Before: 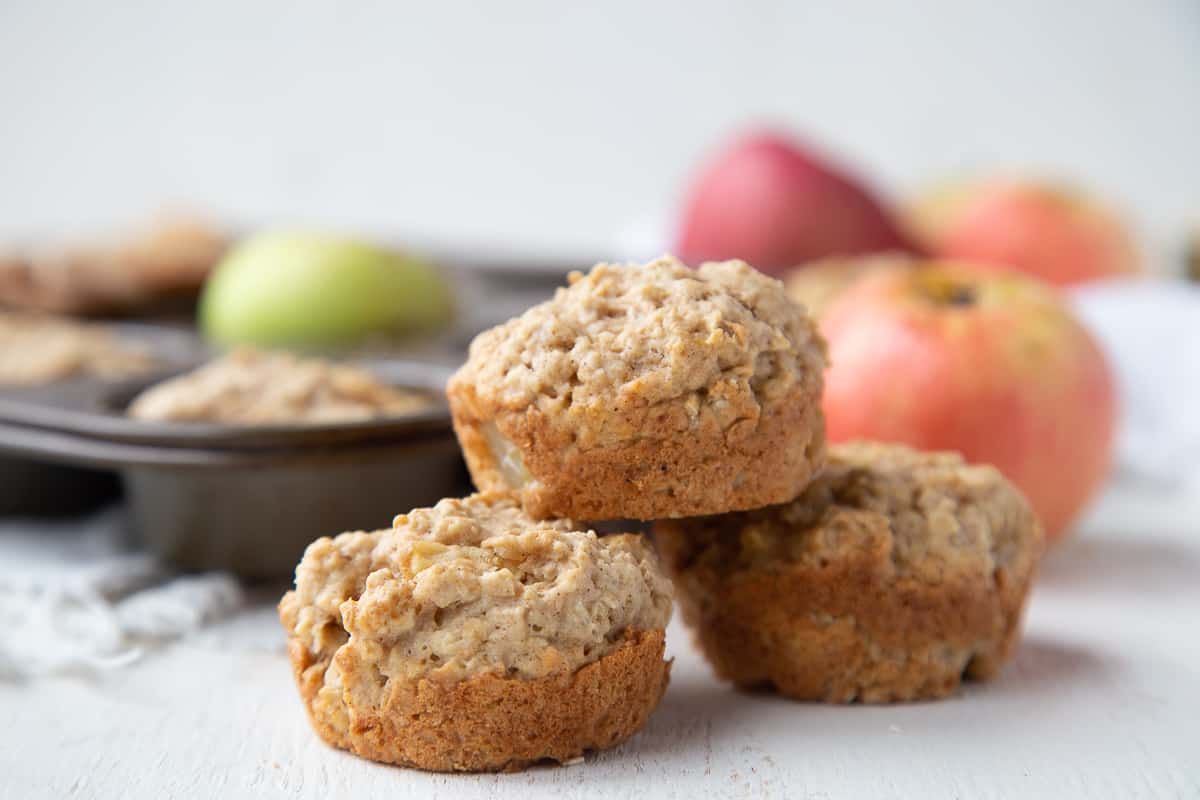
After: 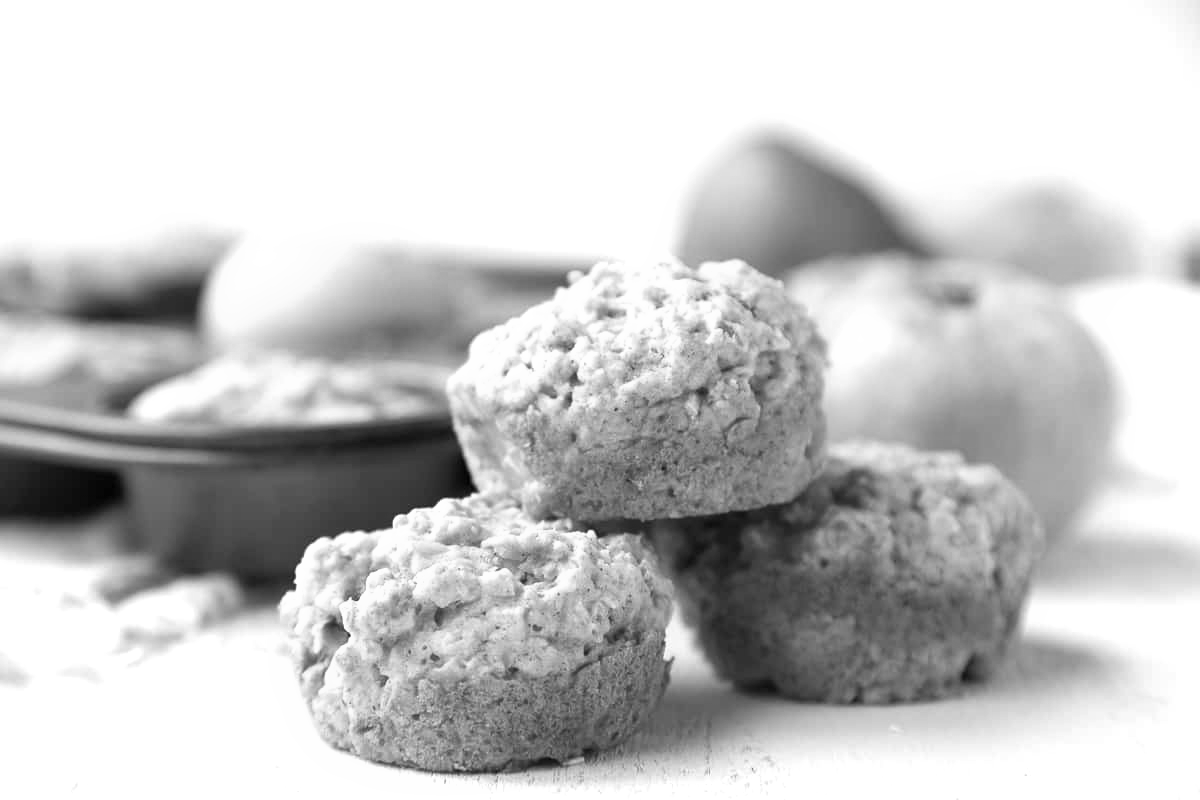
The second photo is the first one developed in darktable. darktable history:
monochrome: on, module defaults
velvia: on, module defaults
exposure: exposure 0.6 EV, compensate highlight preservation false
